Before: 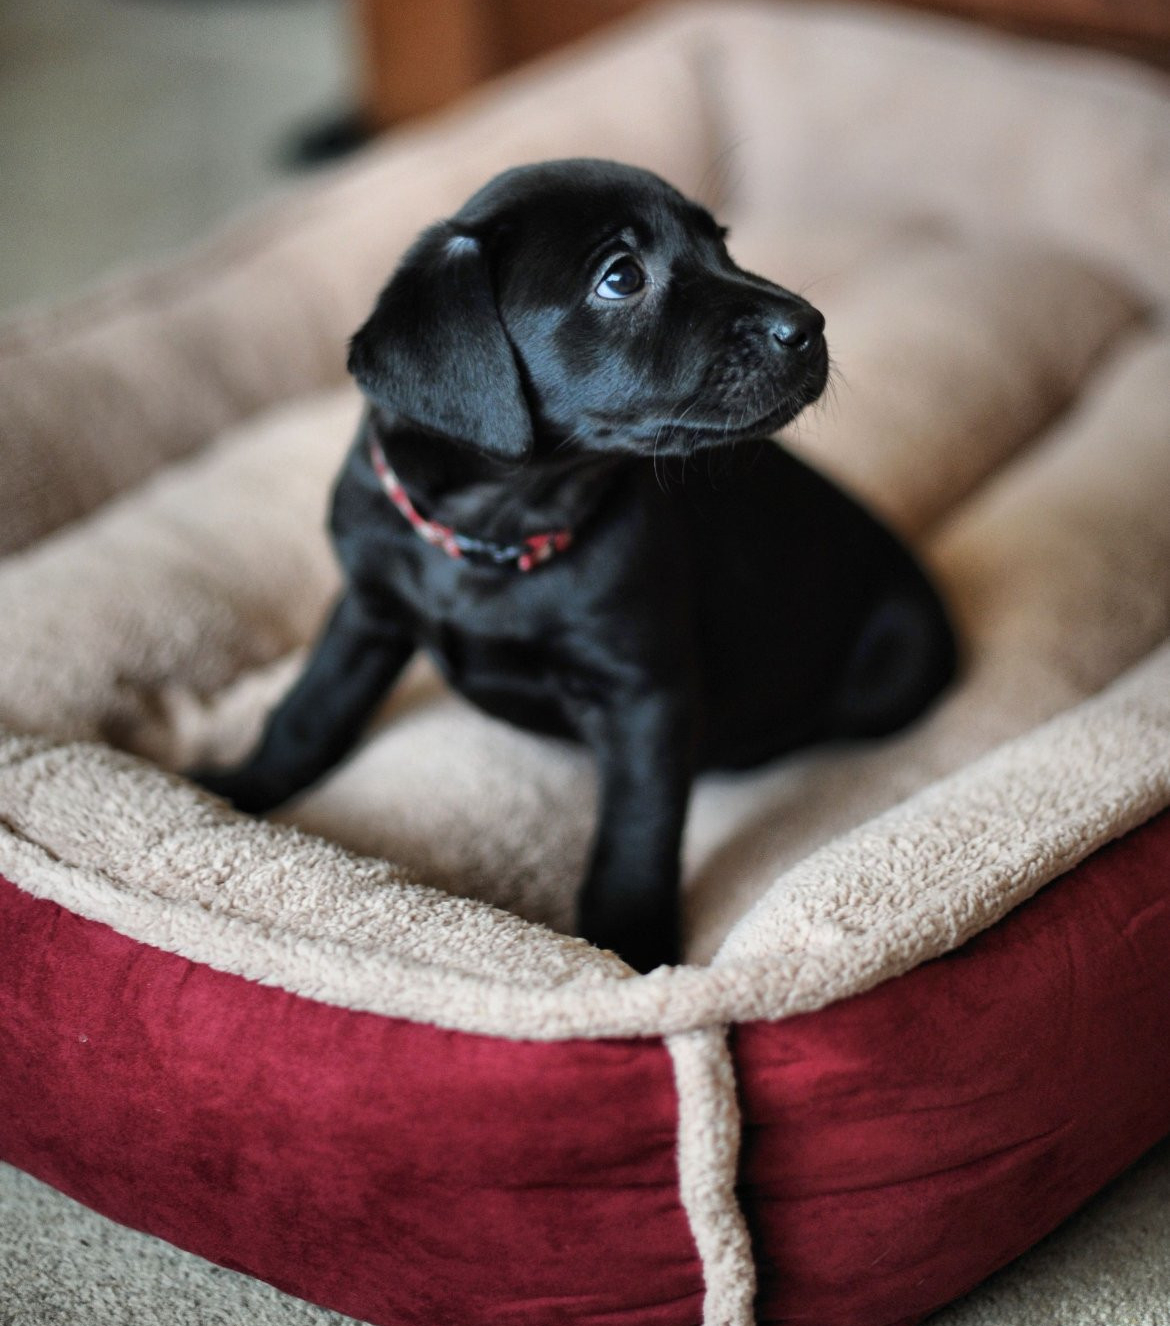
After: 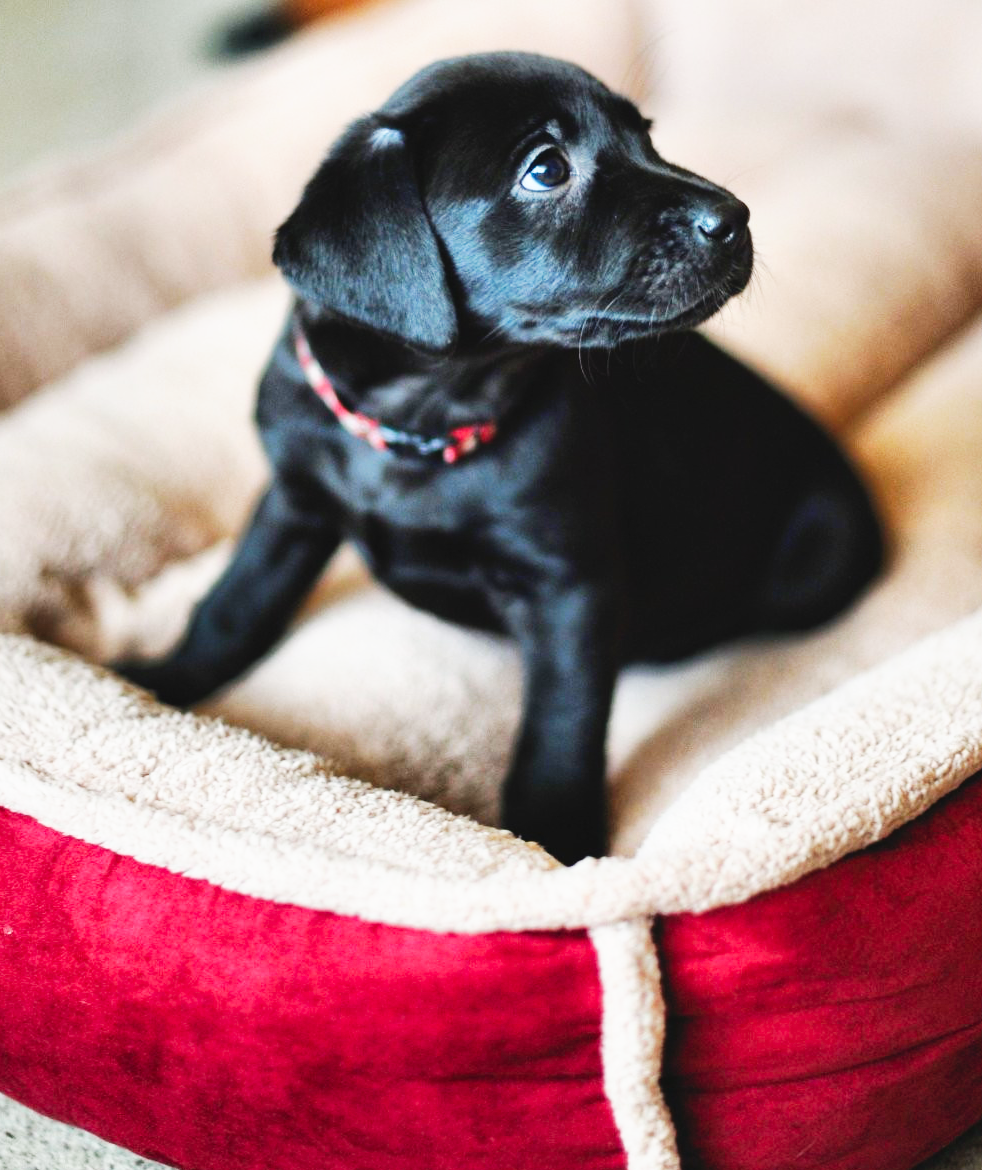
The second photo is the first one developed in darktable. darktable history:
crop: left 6.446%, top 8.188%, right 9.538%, bottom 3.548%
lowpass: radius 0.1, contrast 0.85, saturation 1.1, unbound 0
base curve: curves: ch0 [(0, 0) (0.007, 0.004) (0.027, 0.03) (0.046, 0.07) (0.207, 0.54) (0.442, 0.872) (0.673, 0.972) (1, 1)], preserve colors none
